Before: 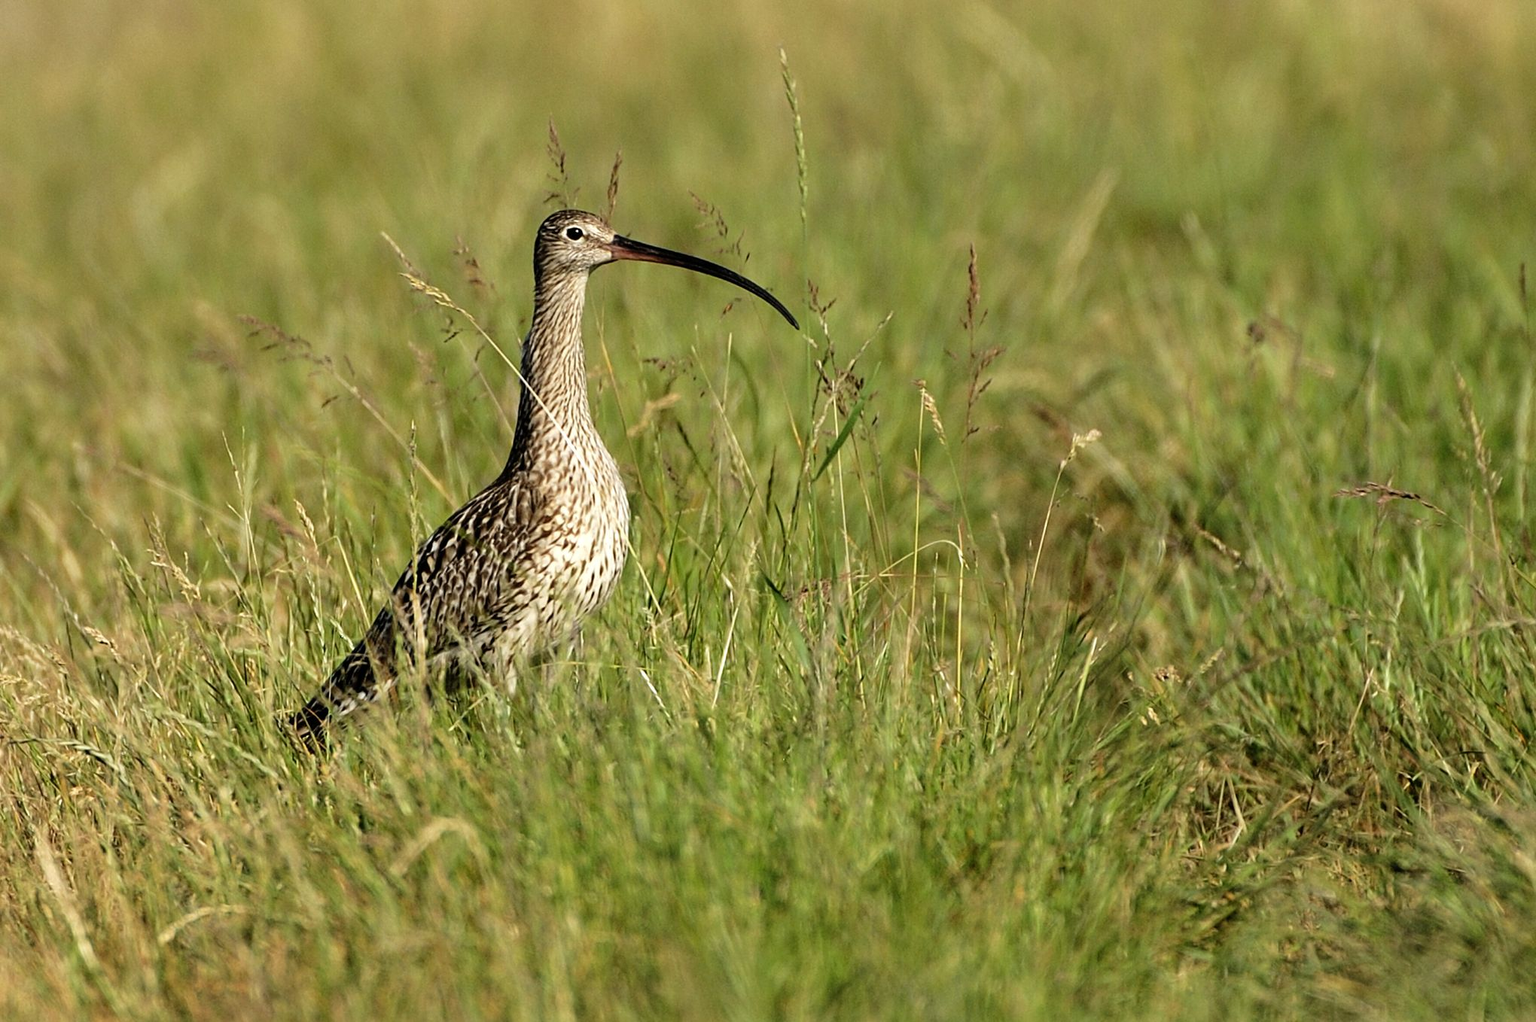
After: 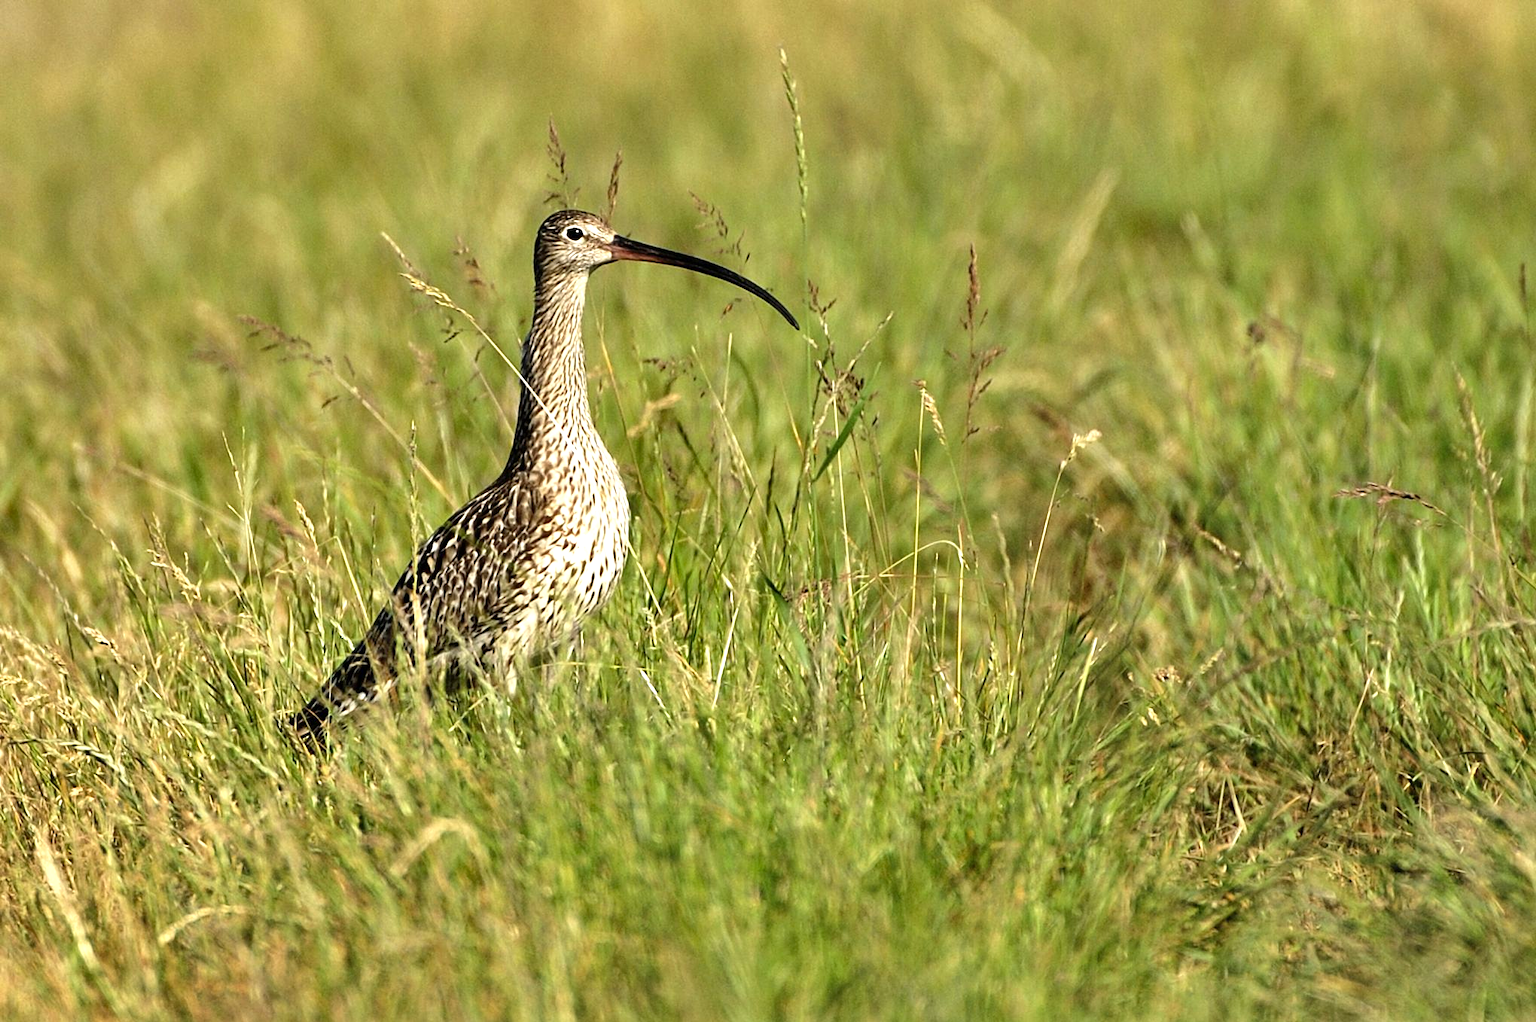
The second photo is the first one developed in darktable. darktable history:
exposure: exposure 0.653 EV, compensate exposure bias true, compensate highlight preservation false
shadows and highlights: shadows 52.91, soften with gaussian
